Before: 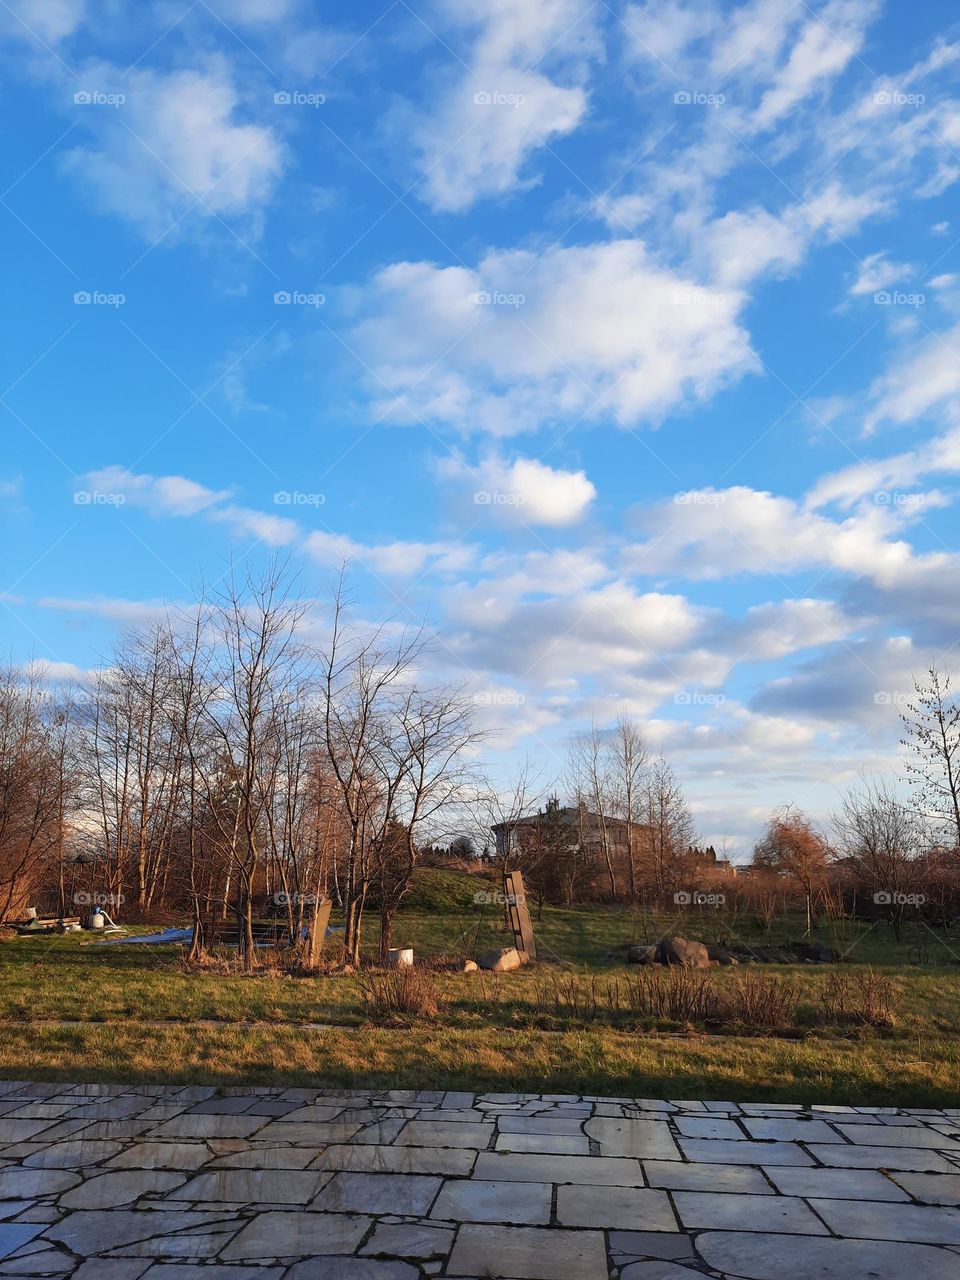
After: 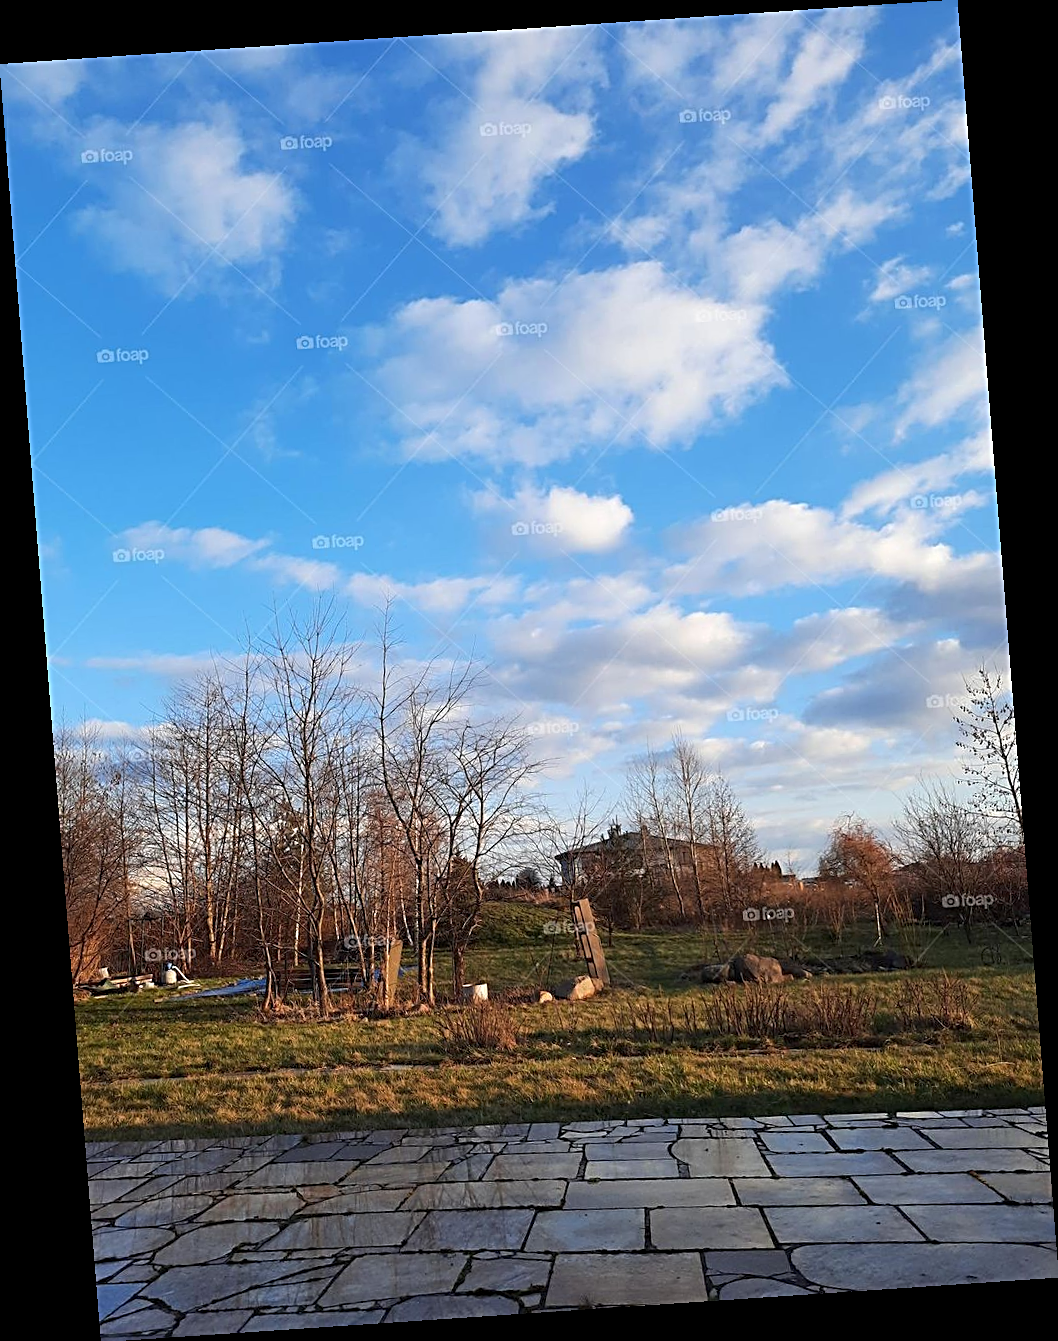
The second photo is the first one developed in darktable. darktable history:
rotate and perspective: rotation -4.2°, shear 0.006, automatic cropping off
sharpen: radius 2.676, amount 0.669
